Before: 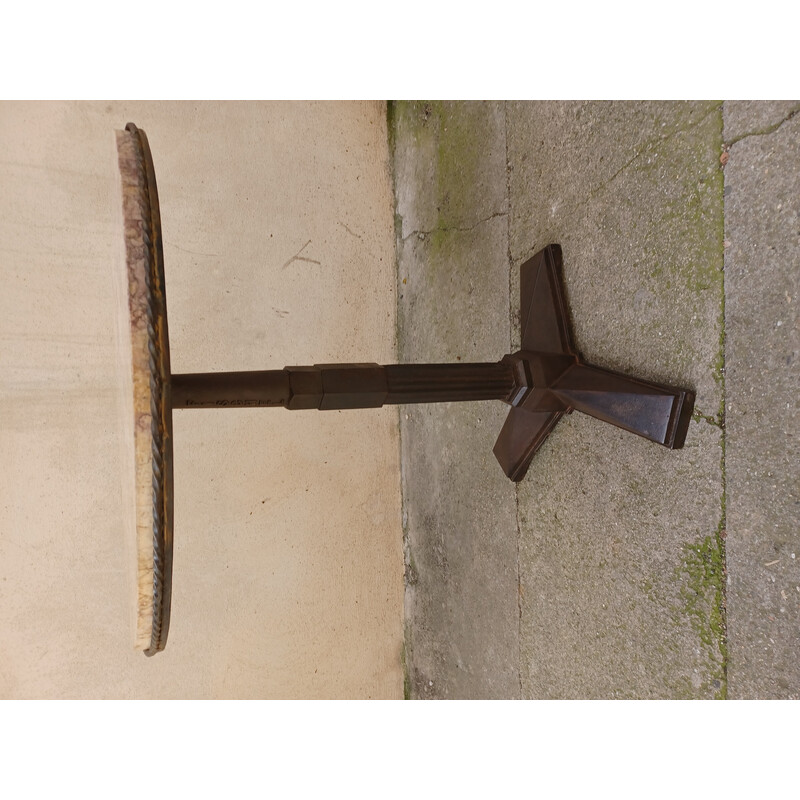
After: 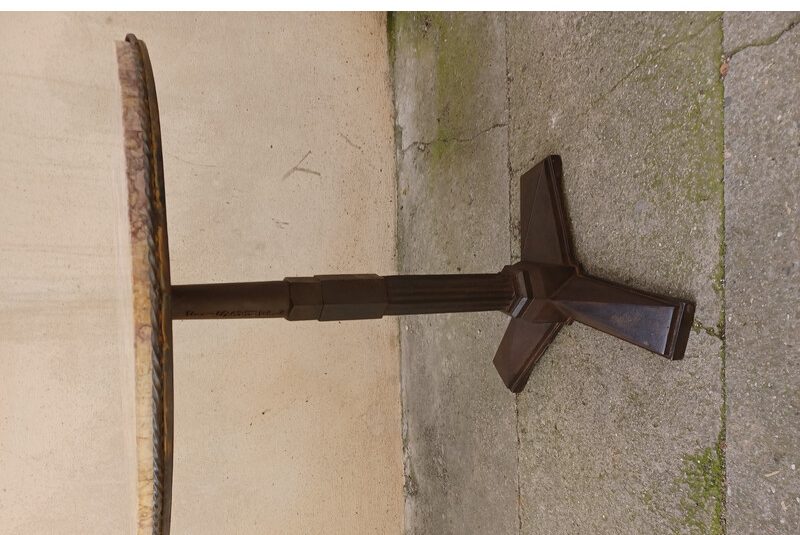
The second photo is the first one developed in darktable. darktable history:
crop: top 11.15%, bottom 21.955%
